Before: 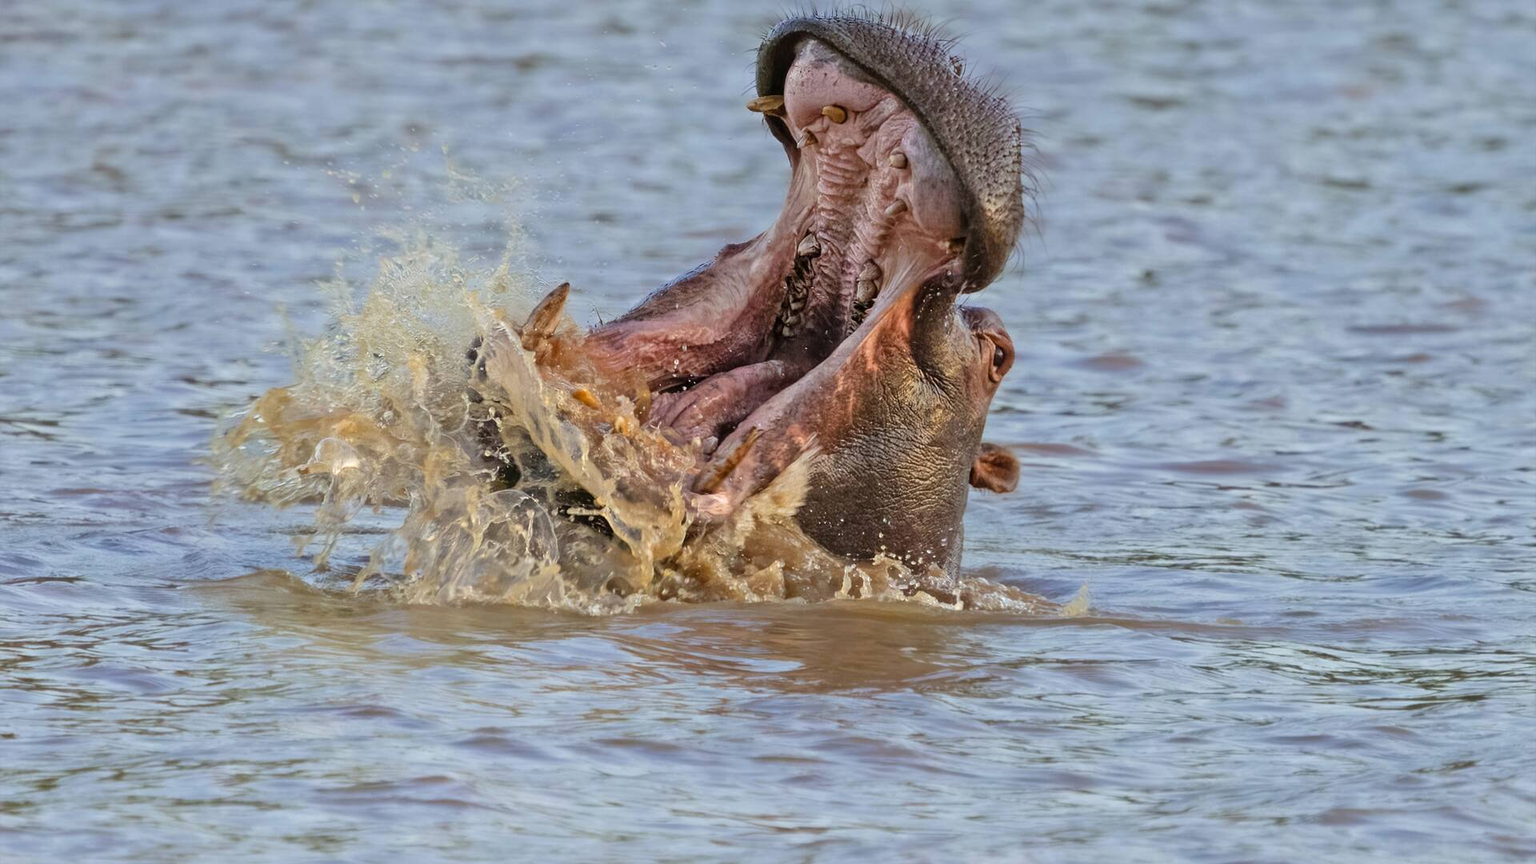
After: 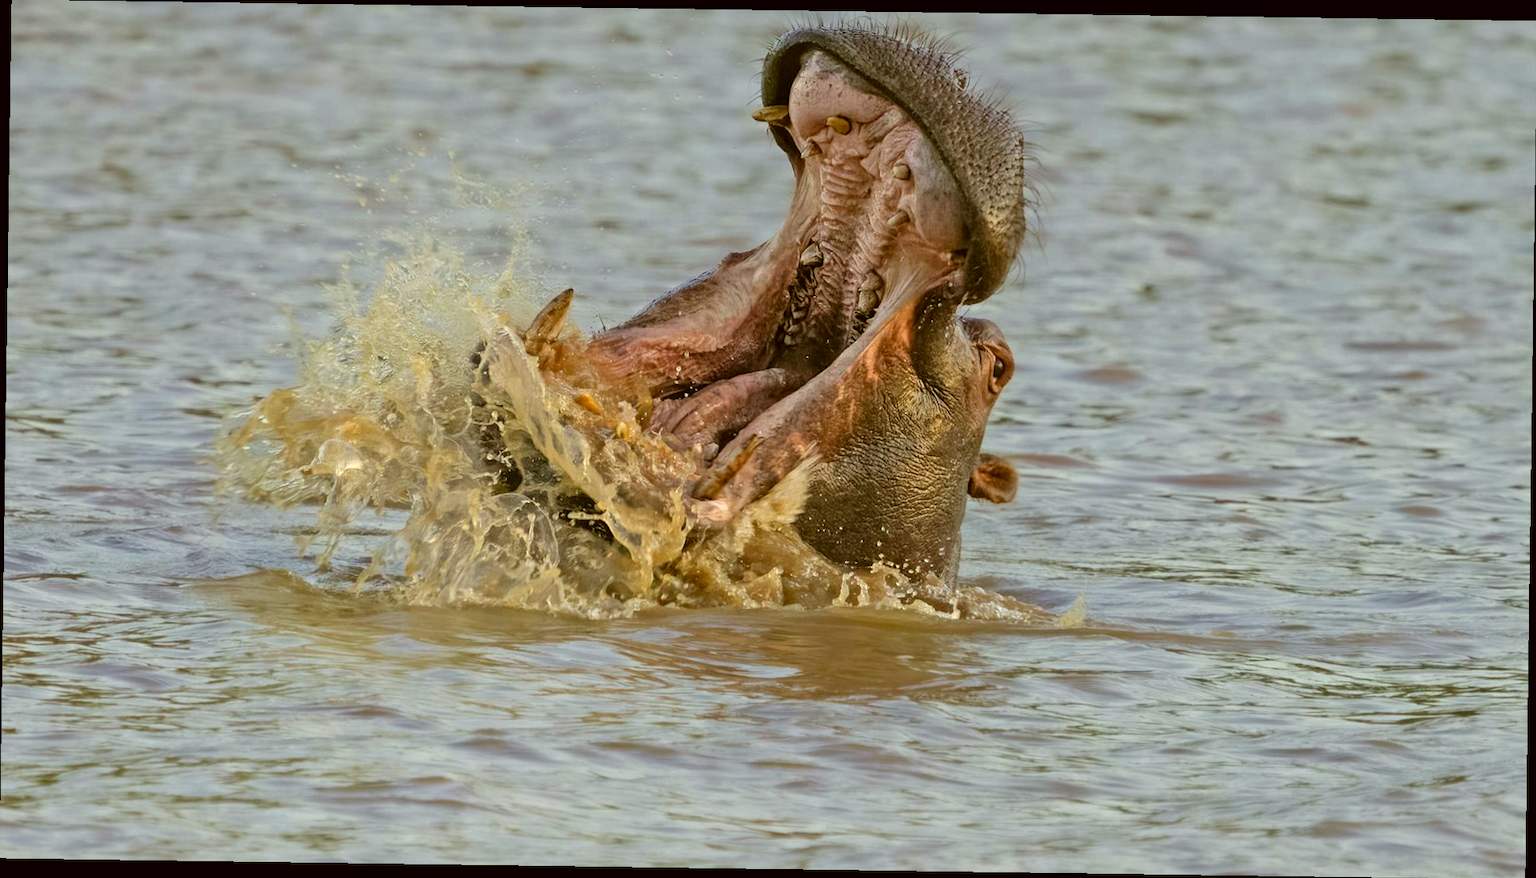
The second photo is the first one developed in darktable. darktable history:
color correction: highlights a* -1.43, highlights b* 10.12, shadows a* 0.395, shadows b* 19.35
rotate and perspective: rotation 0.8°, automatic cropping off
